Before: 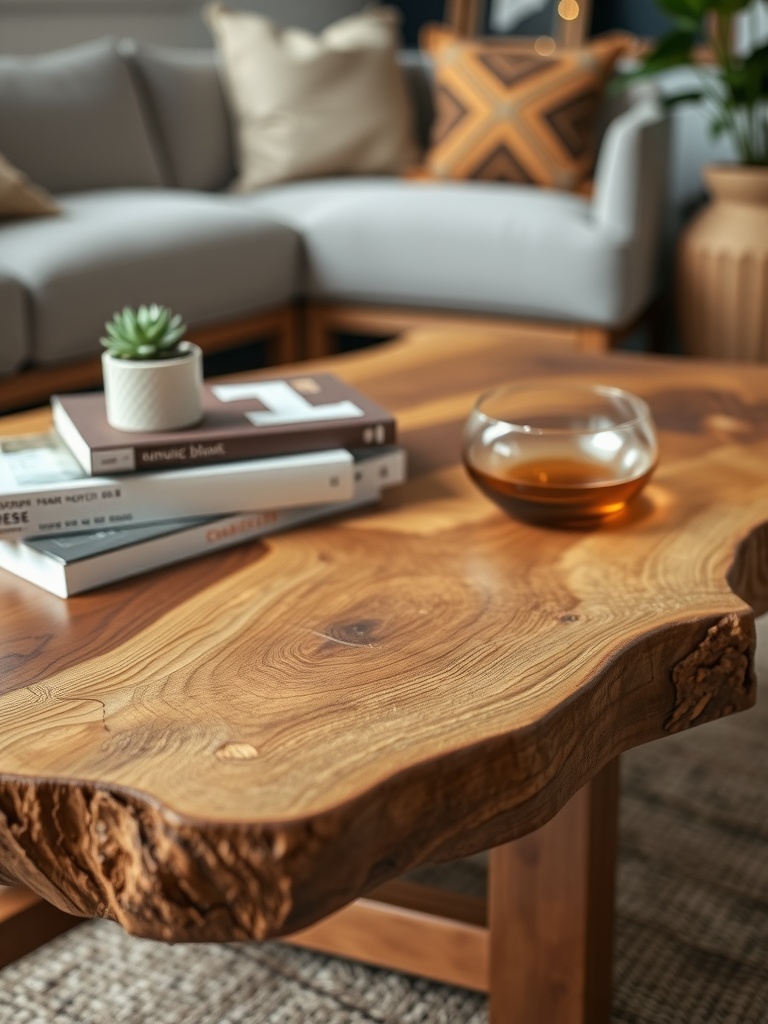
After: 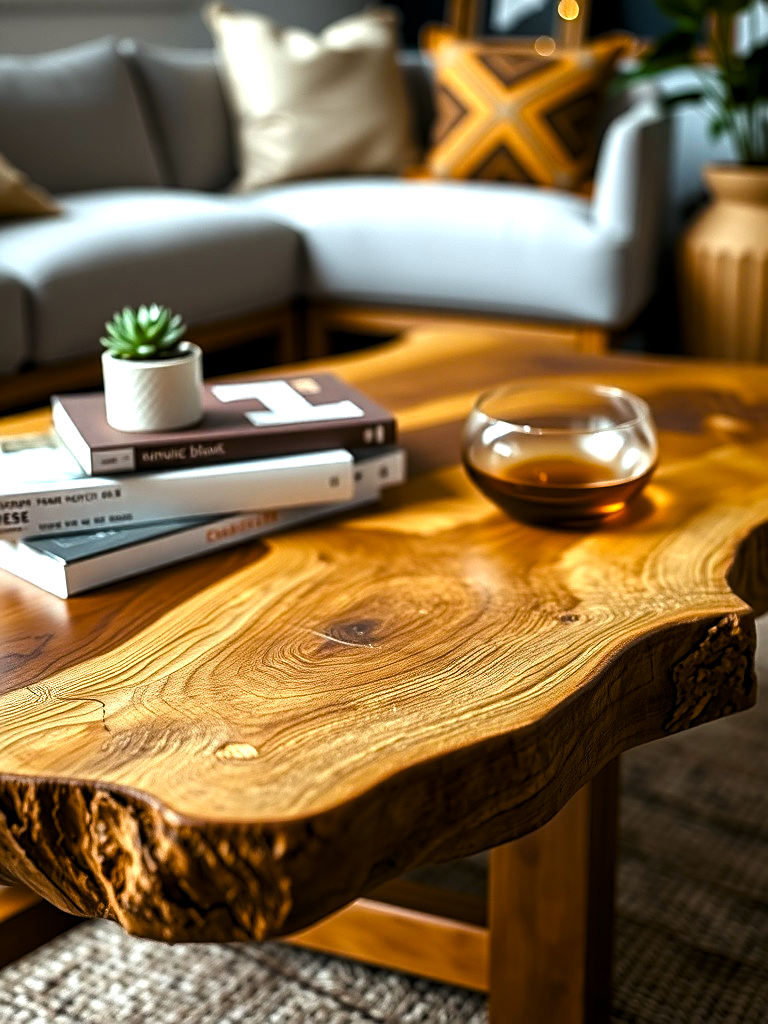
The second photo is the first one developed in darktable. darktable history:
white balance: red 0.976, blue 1.04
sharpen: on, module defaults
color balance rgb: linear chroma grading › global chroma 18.9%, perceptual saturation grading › global saturation 20%, perceptual saturation grading › highlights -25%, perceptual saturation grading › shadows 50%, global vibrance 18.93%
levels: levels [0.044, 0.475, 0.791]
